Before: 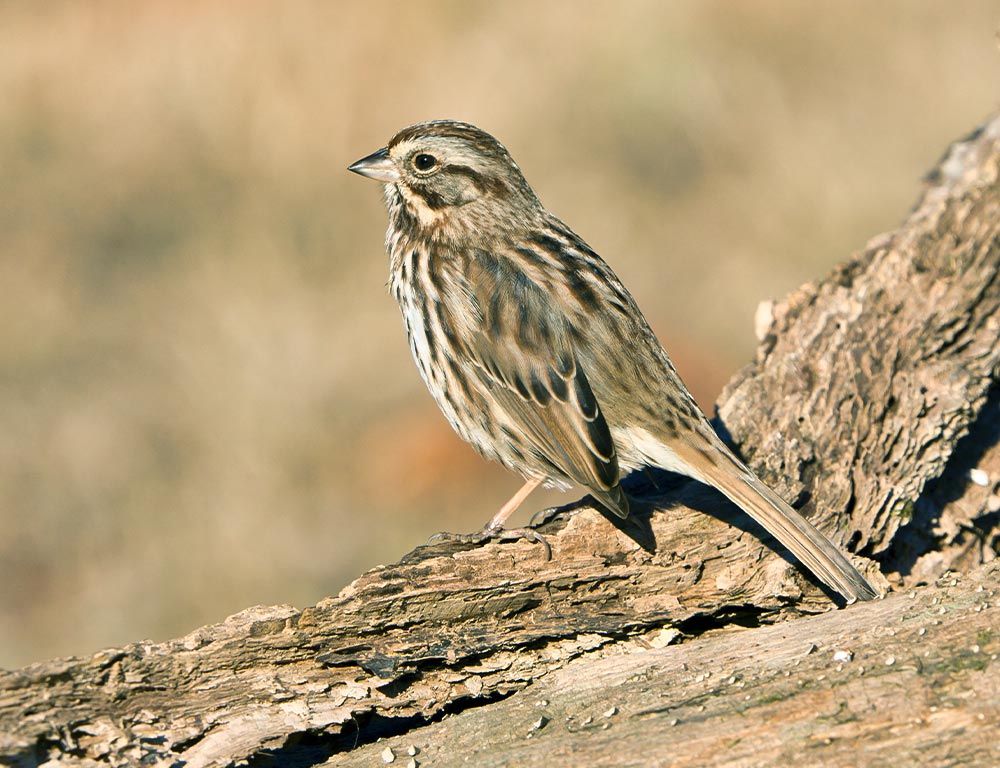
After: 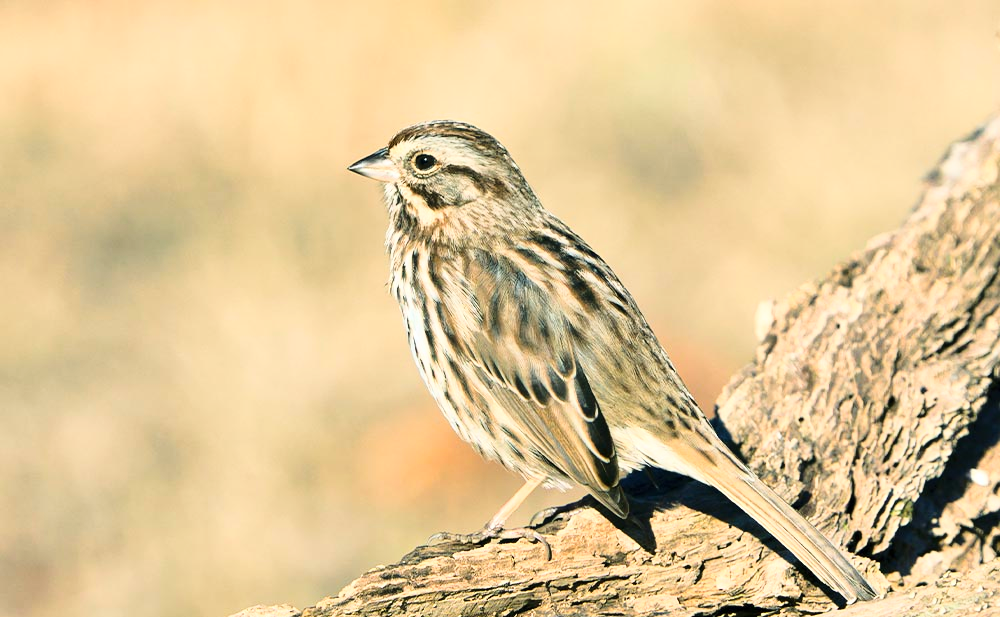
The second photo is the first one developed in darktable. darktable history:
base curve: curves: ch0 [(0, 0) (0.028, 0.03) (0.121, 0.232) (0.46, 0.748) (0.859, 0.968) (1, 1)]
crop: bottom 19.558%
